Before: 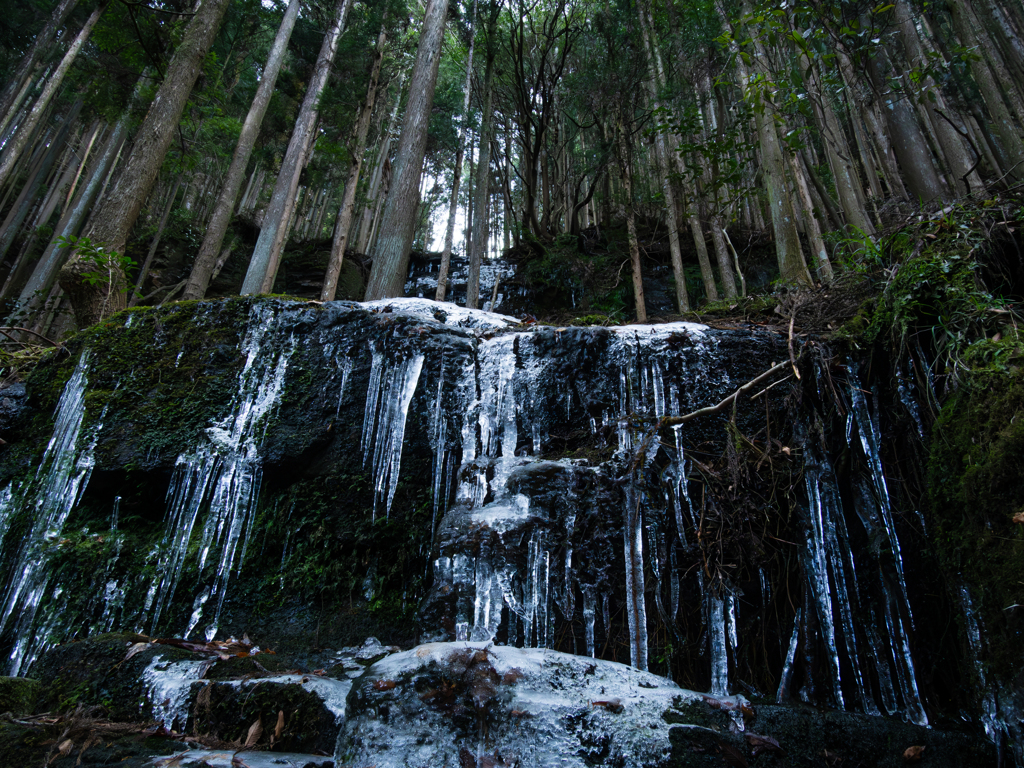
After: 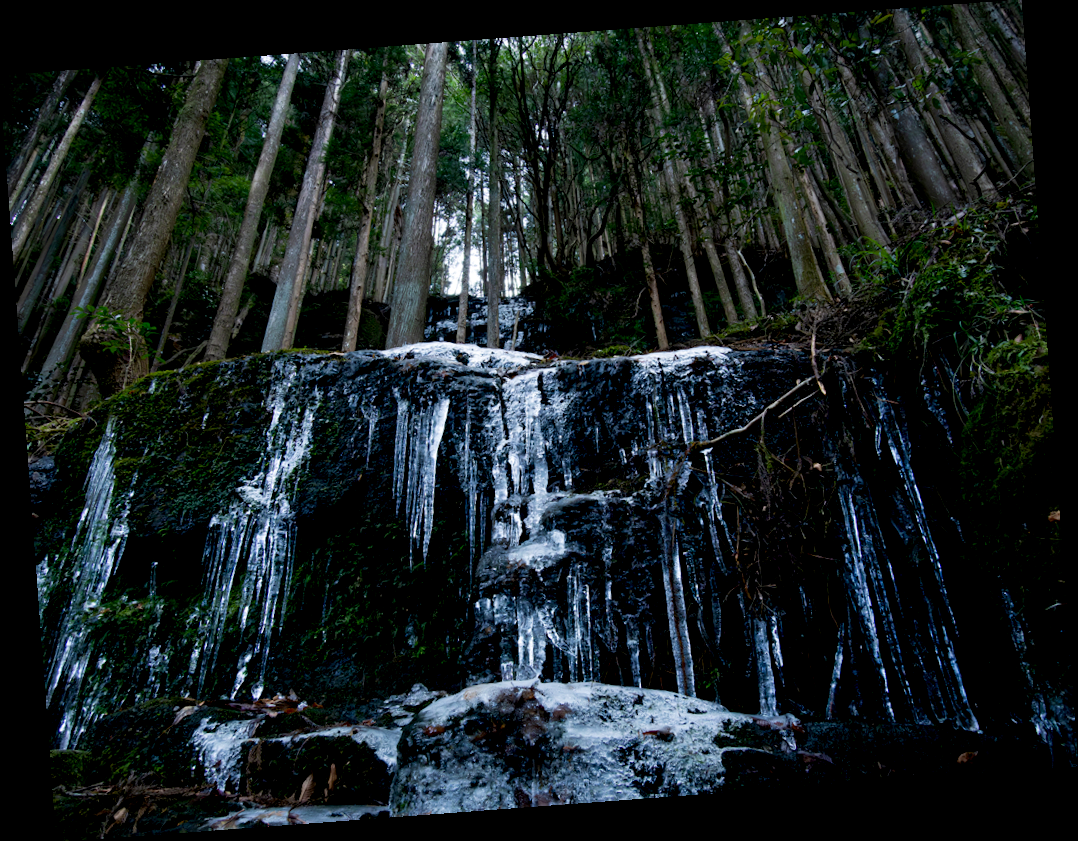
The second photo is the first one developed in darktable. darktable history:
exposure: black level correction 0.01, exposure 0.014 EV, compensate highlight preservation false
rotate and perspective: rotation -4.25°, automatic cropping off
